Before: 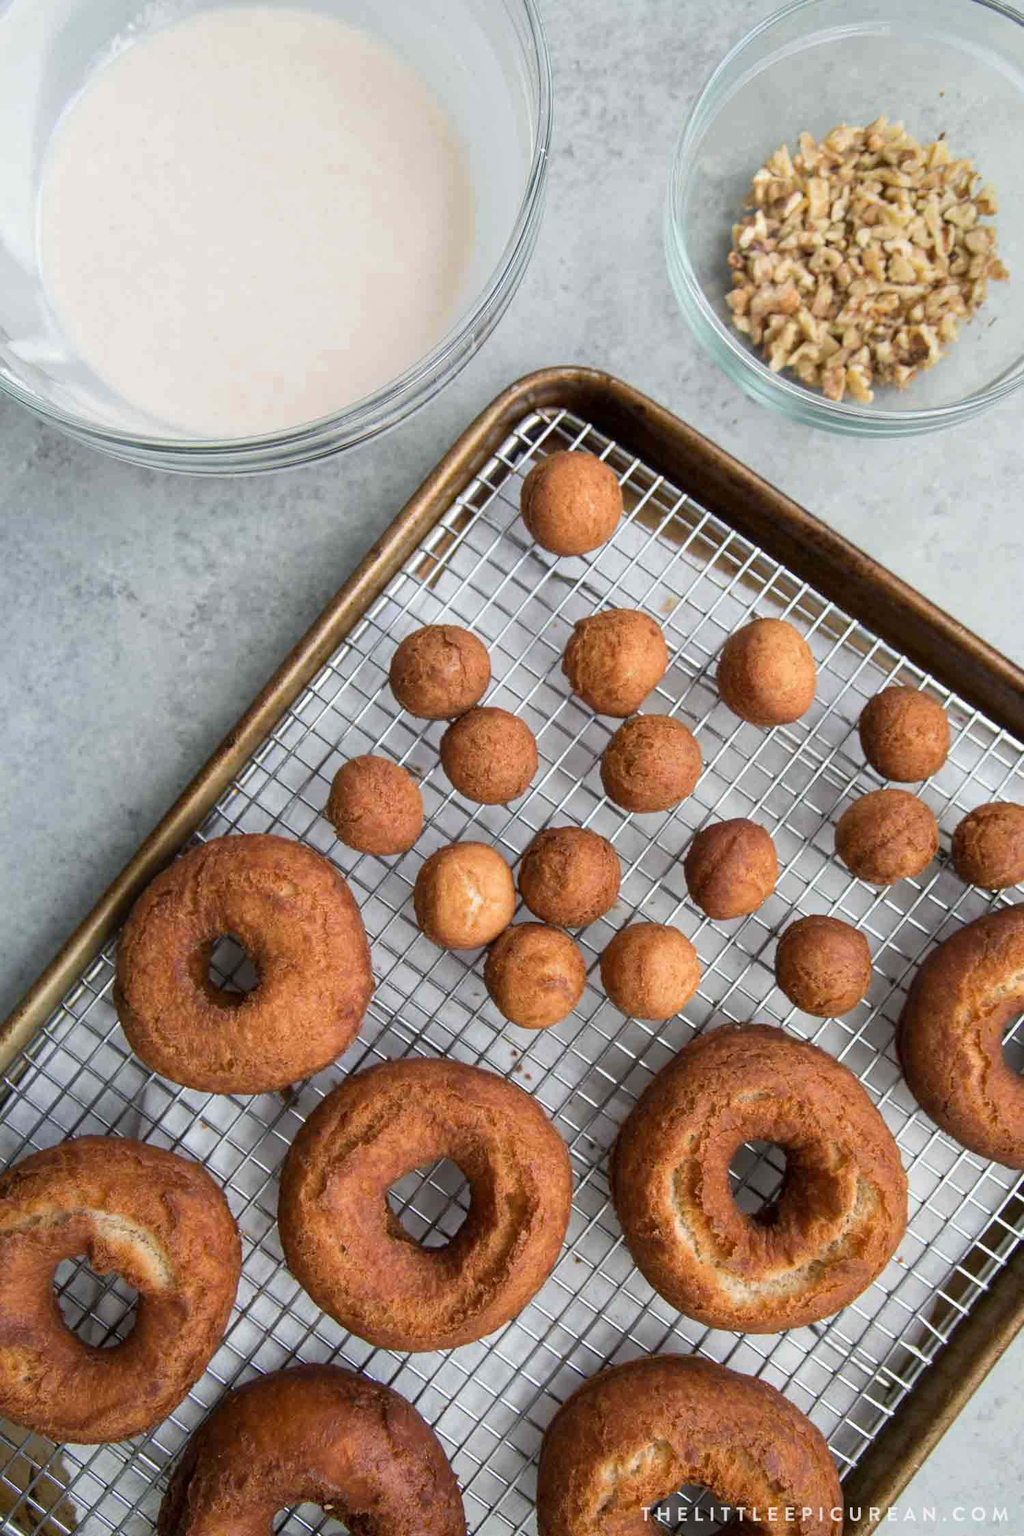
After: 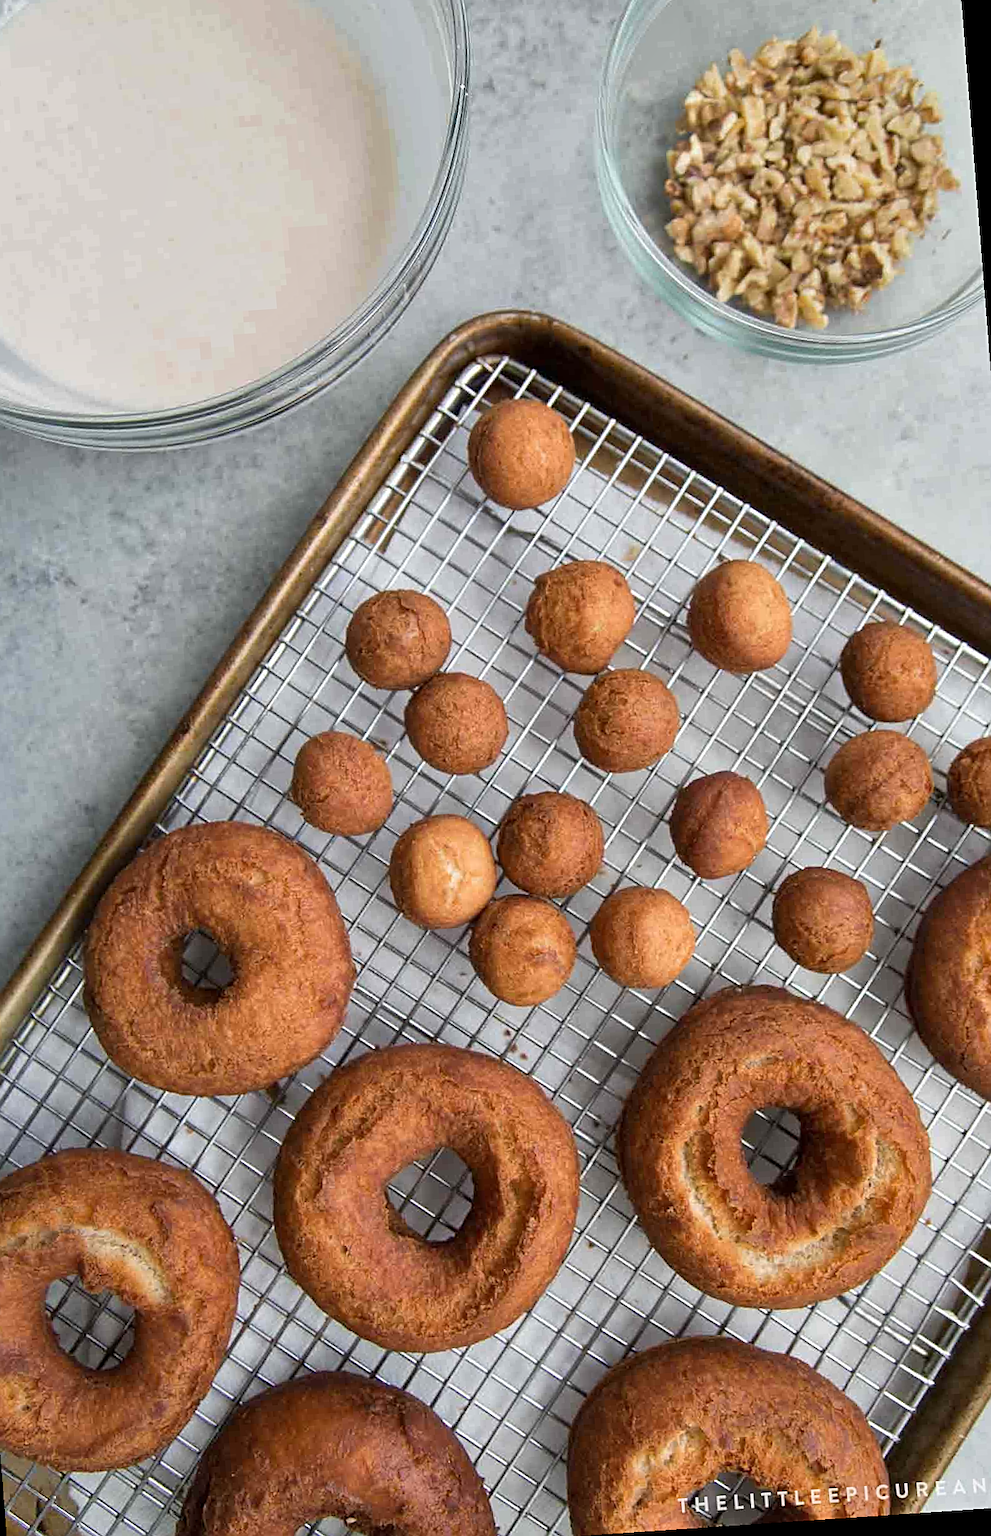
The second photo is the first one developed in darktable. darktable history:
crop: left 9.807%, top 6.259%, right 7.334%, bottom 2.177%
rotate and perspective: rotation -4.2°, shear 0.006, automatic cropping off
shadows and highlights: shadows 60, soften with gaussian
sharpen: on, module defaults
